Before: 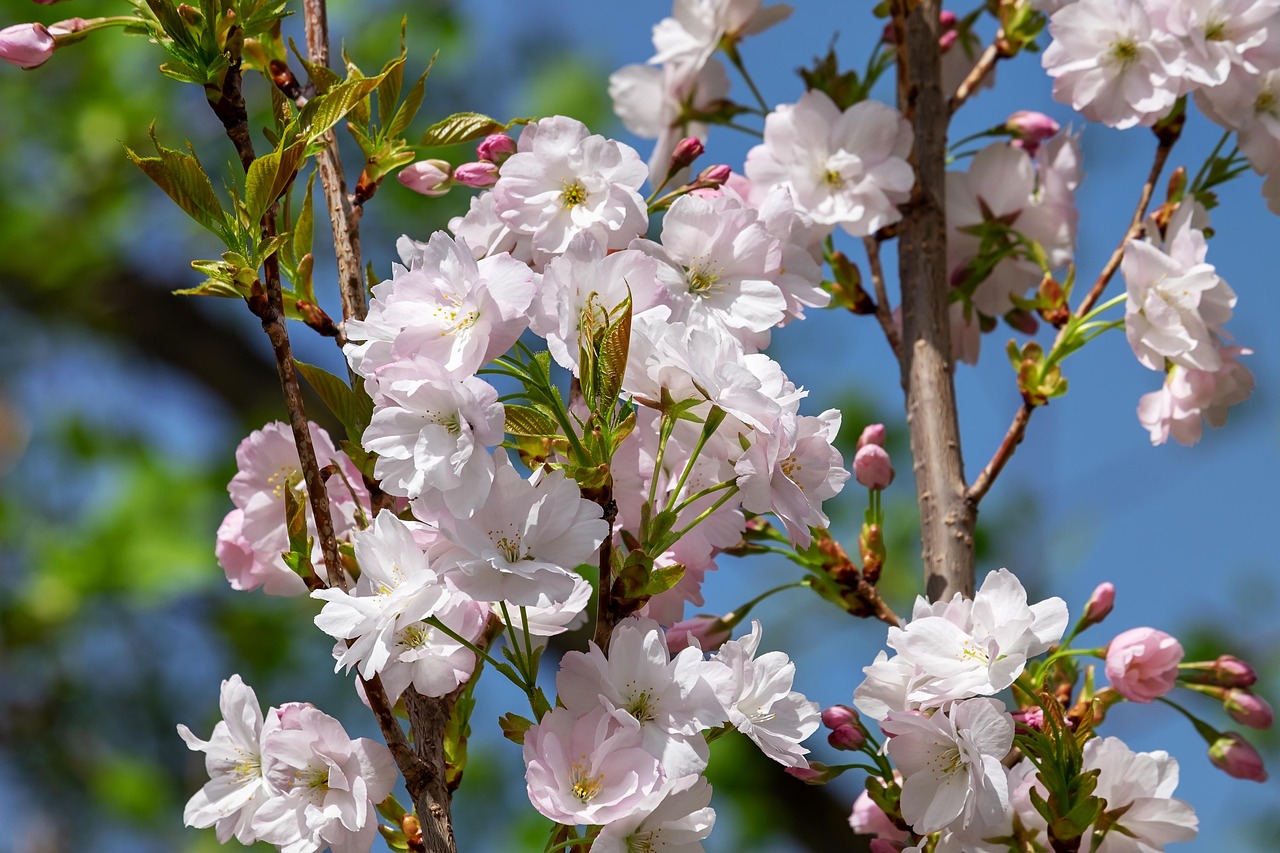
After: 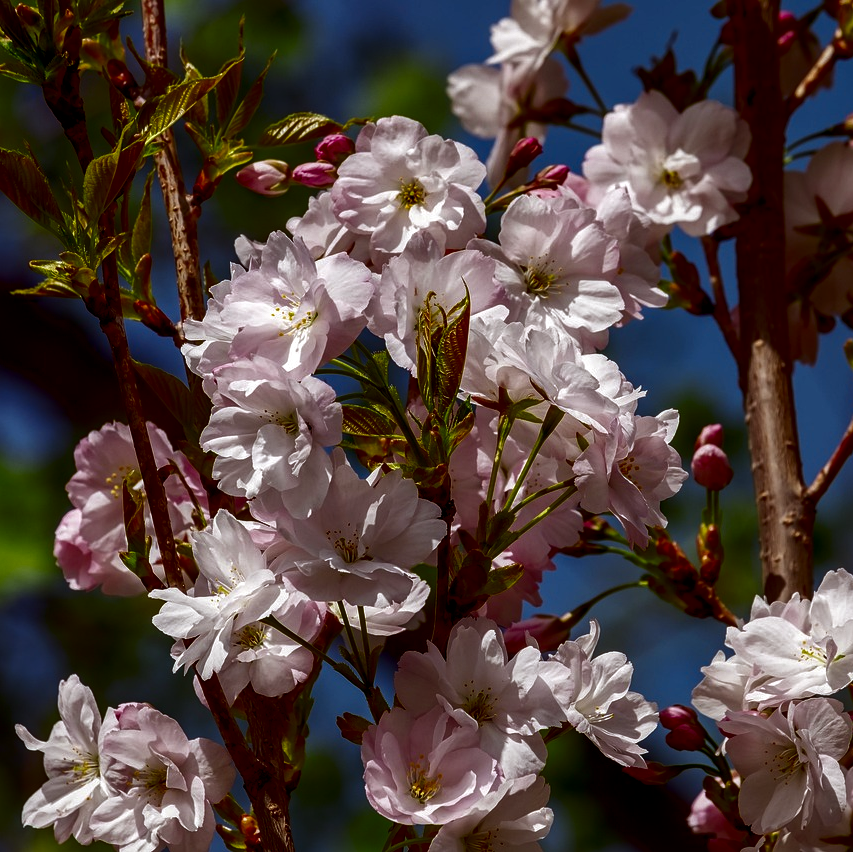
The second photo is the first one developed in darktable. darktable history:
contrast brightness saturation: brightness -0.52
rgb levels: mode RGB, independent channels, levels [[0, 0.5, 1], [0, 0.521, 1], [0, 0.536, 1]]
local contrast: on, module defaults
crop and rotate: left 12.673%, right 20.66%
